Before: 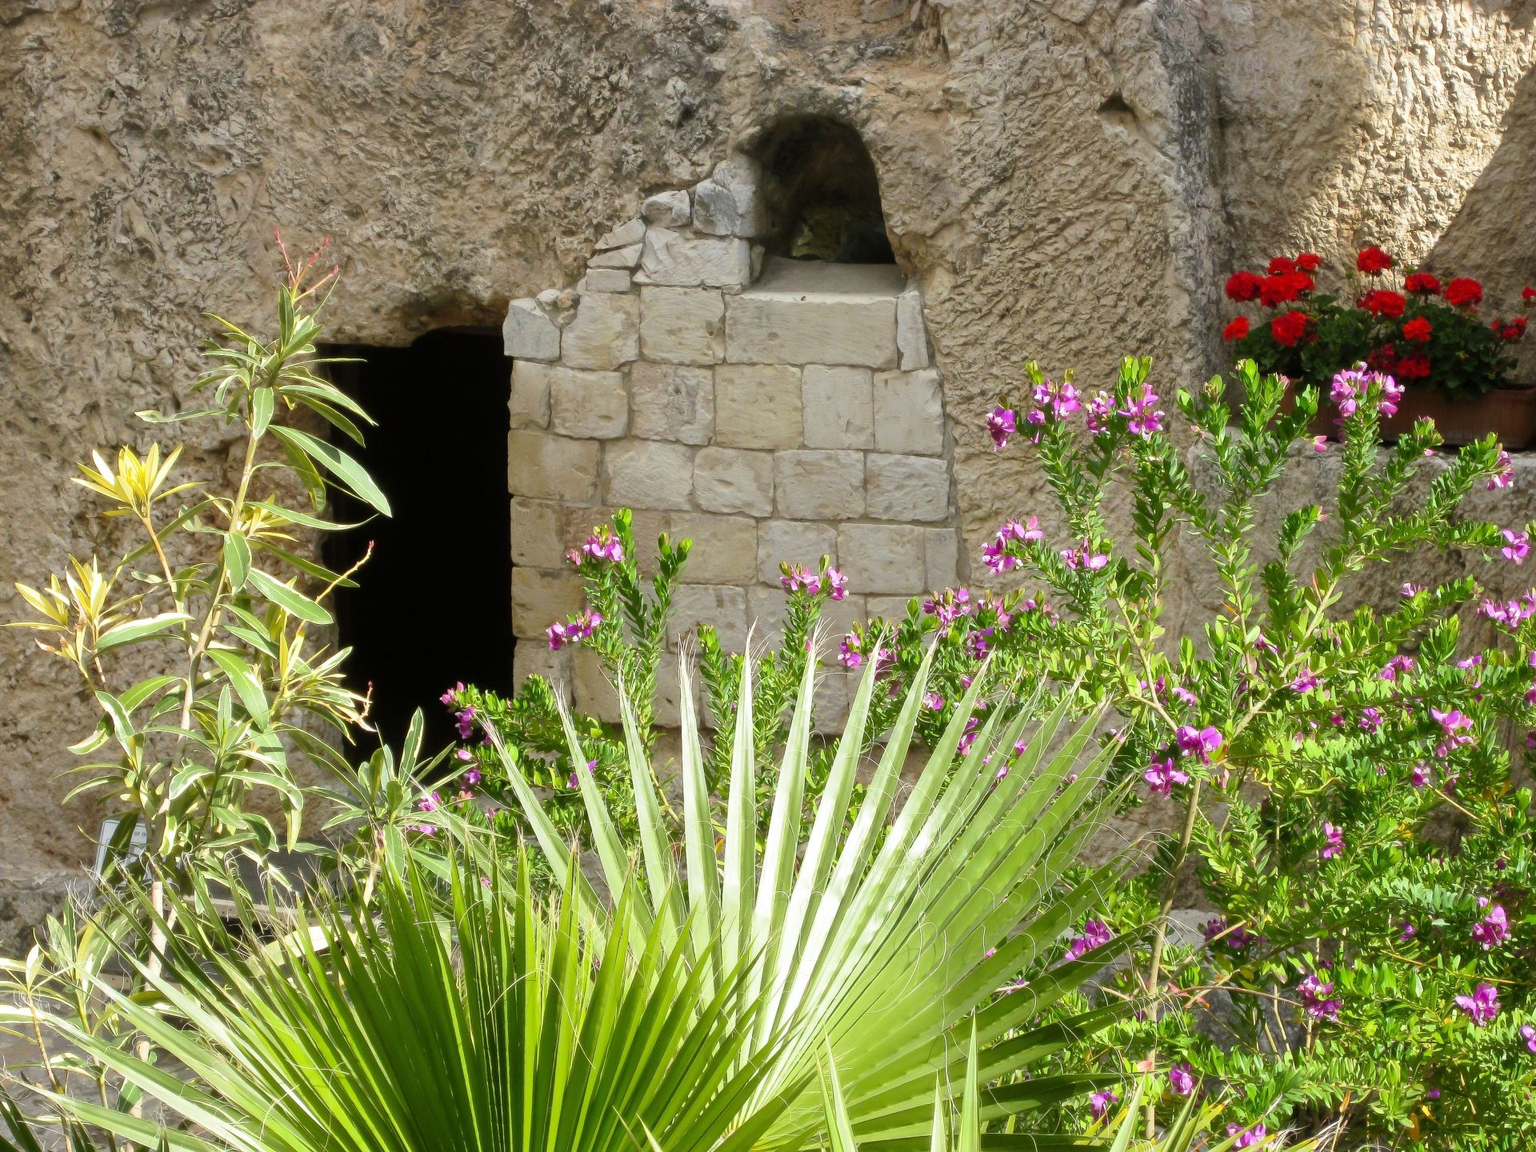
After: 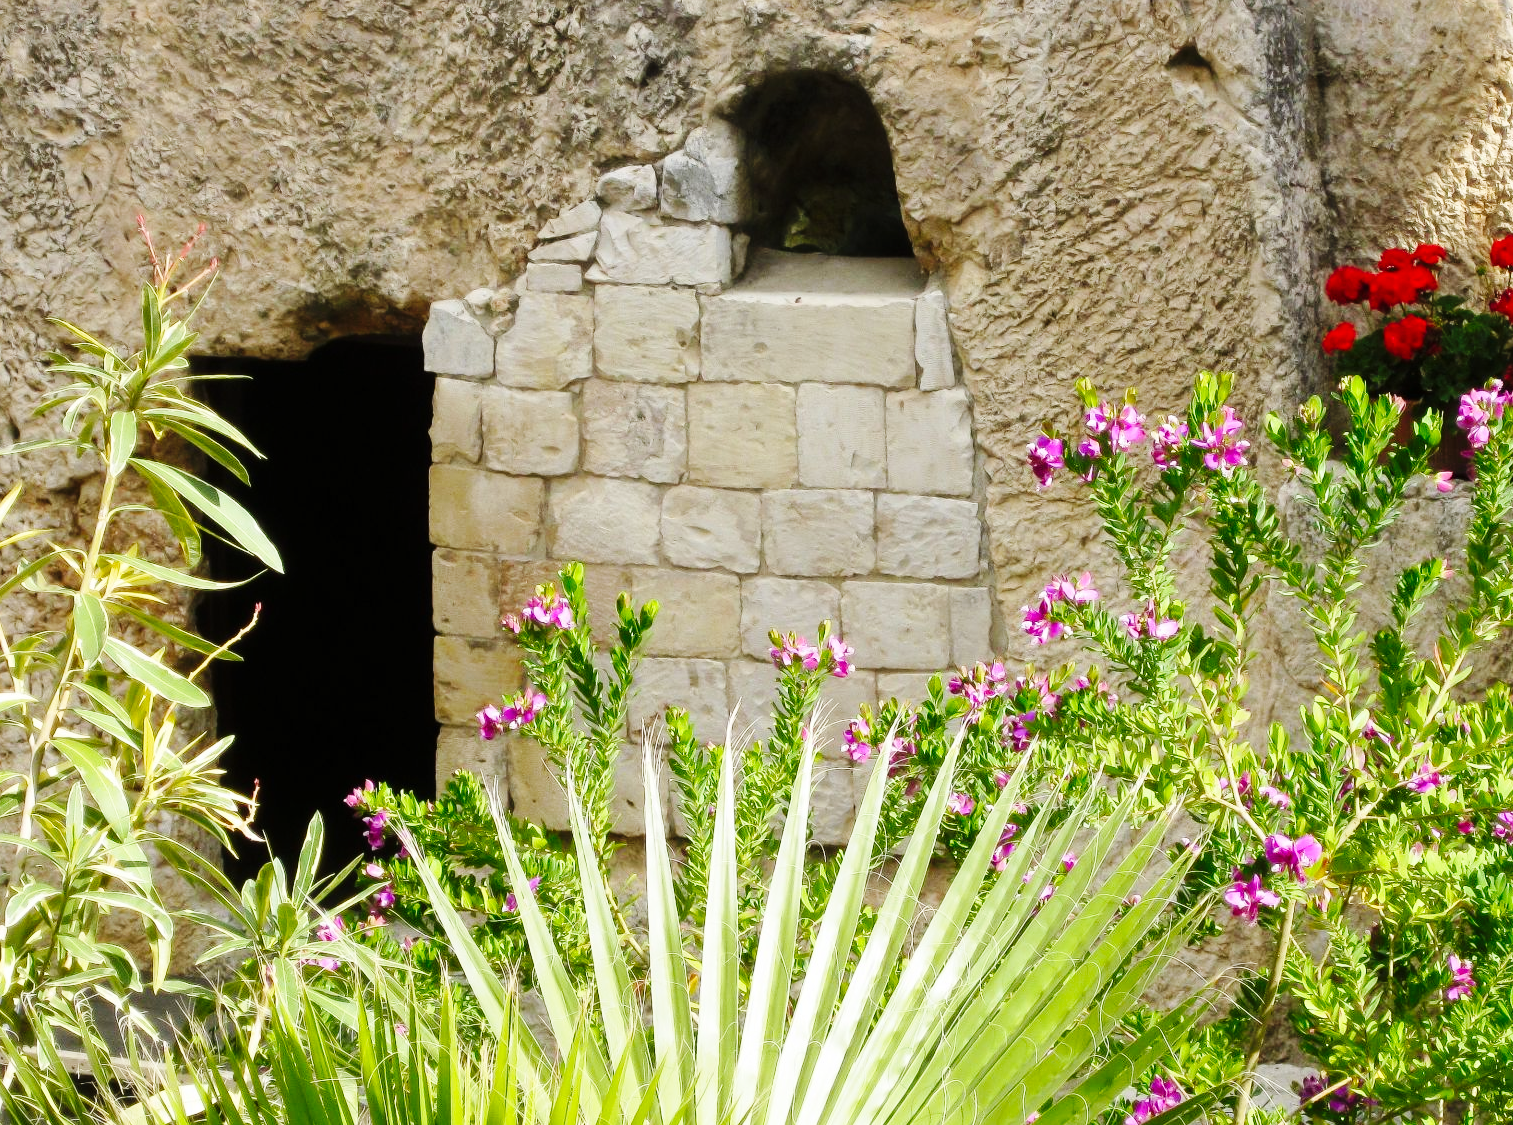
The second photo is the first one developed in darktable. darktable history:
crop and rotate: left 10.77%, top 5.1%, right 10.41%, bottom 16.76%
base curve: curves: ch0 [(0, 0) (0.036, 0.025) (0.121, 0.166) (0.206, 0.329) (0.605, 0.79) (1, 1)], preserve colors none
